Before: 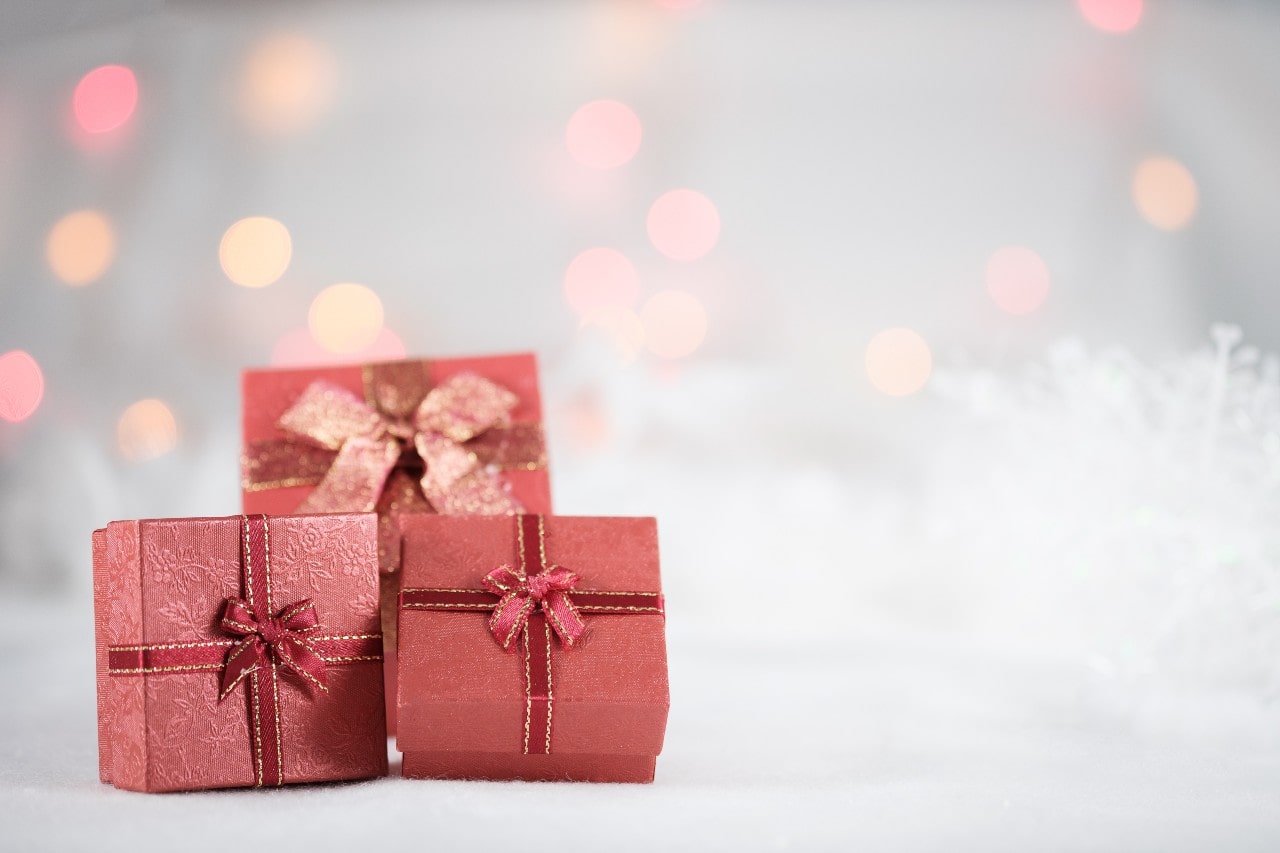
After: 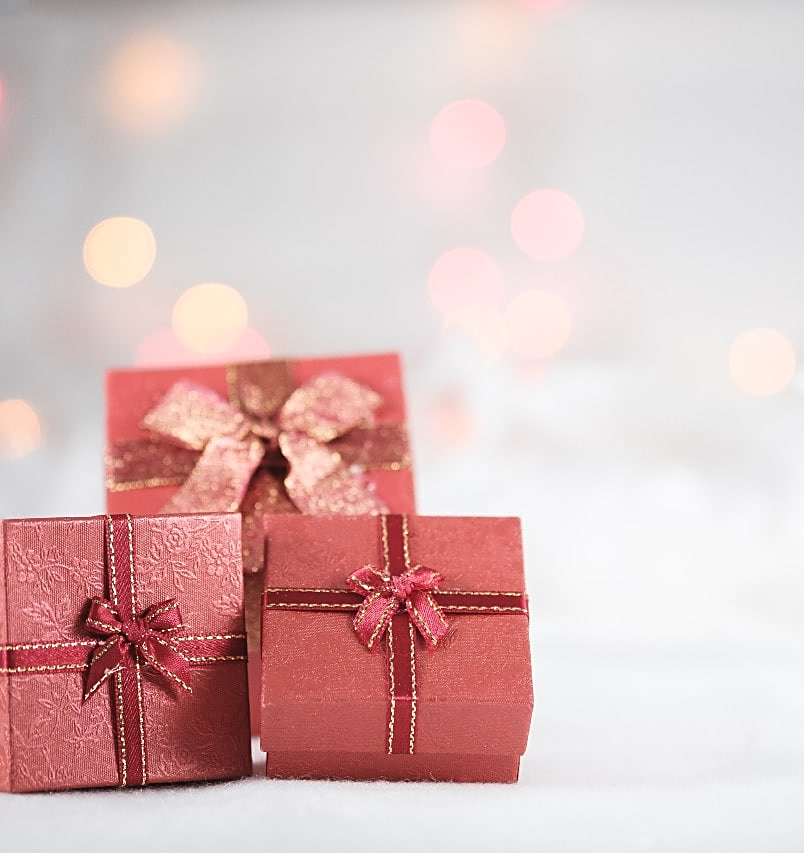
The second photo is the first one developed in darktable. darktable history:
exposure: black level correction -0.005, exposure 0.054 EV, compensate highlight preservation false
sharpen: on, module defaults
crop: left 10.644%, right 26.528%
